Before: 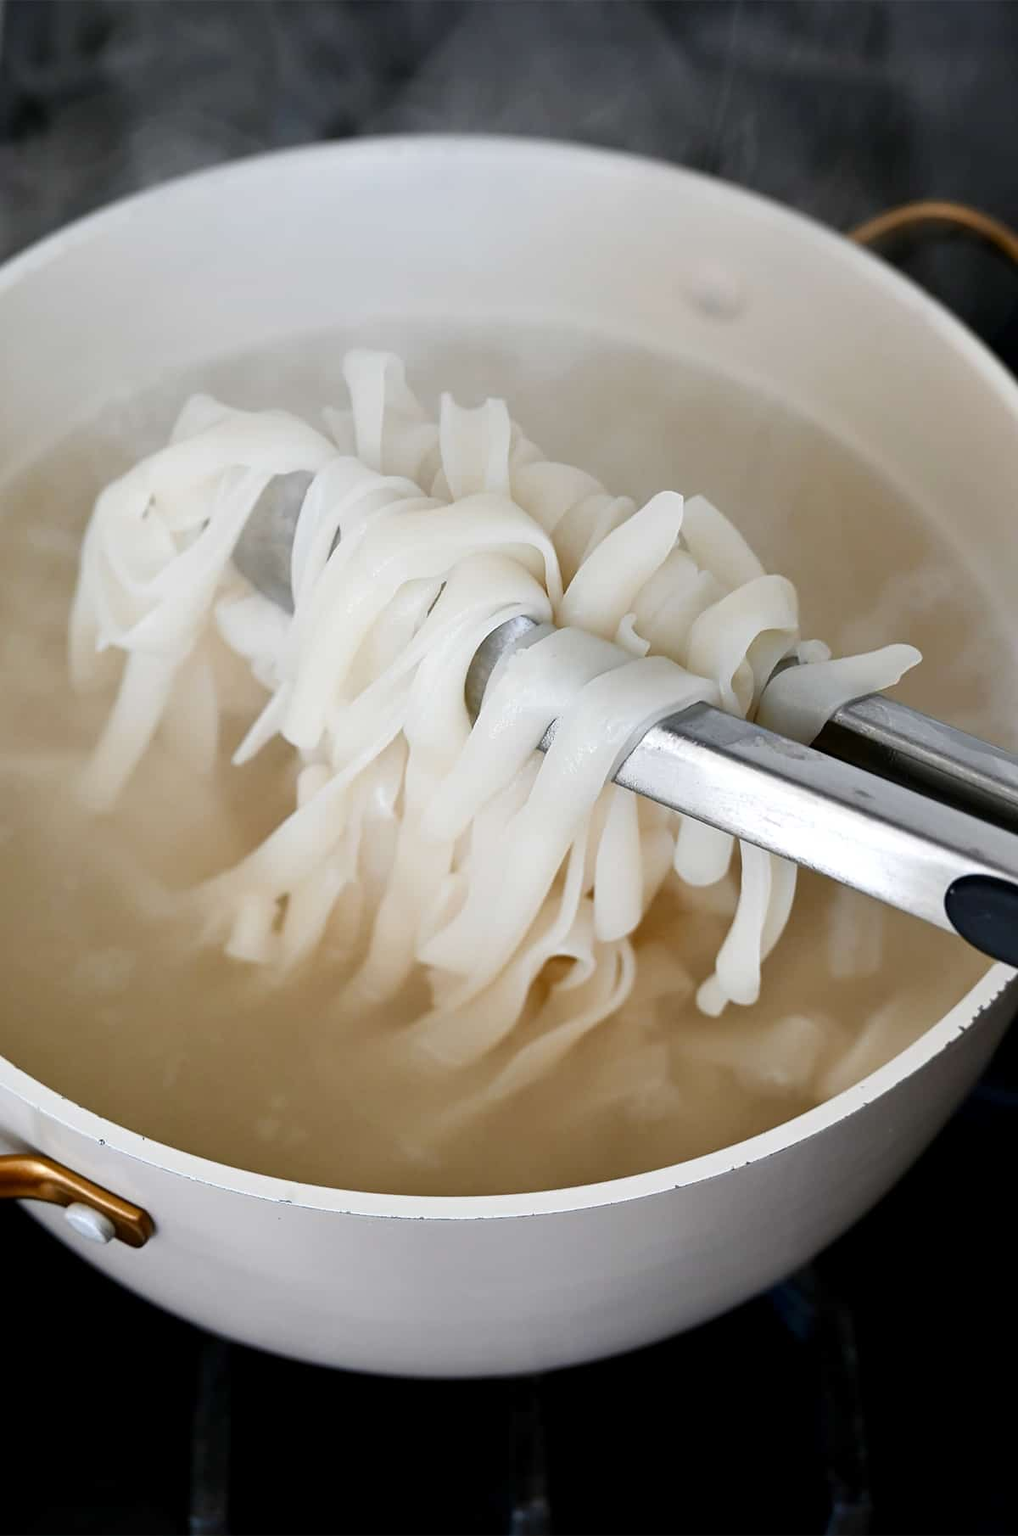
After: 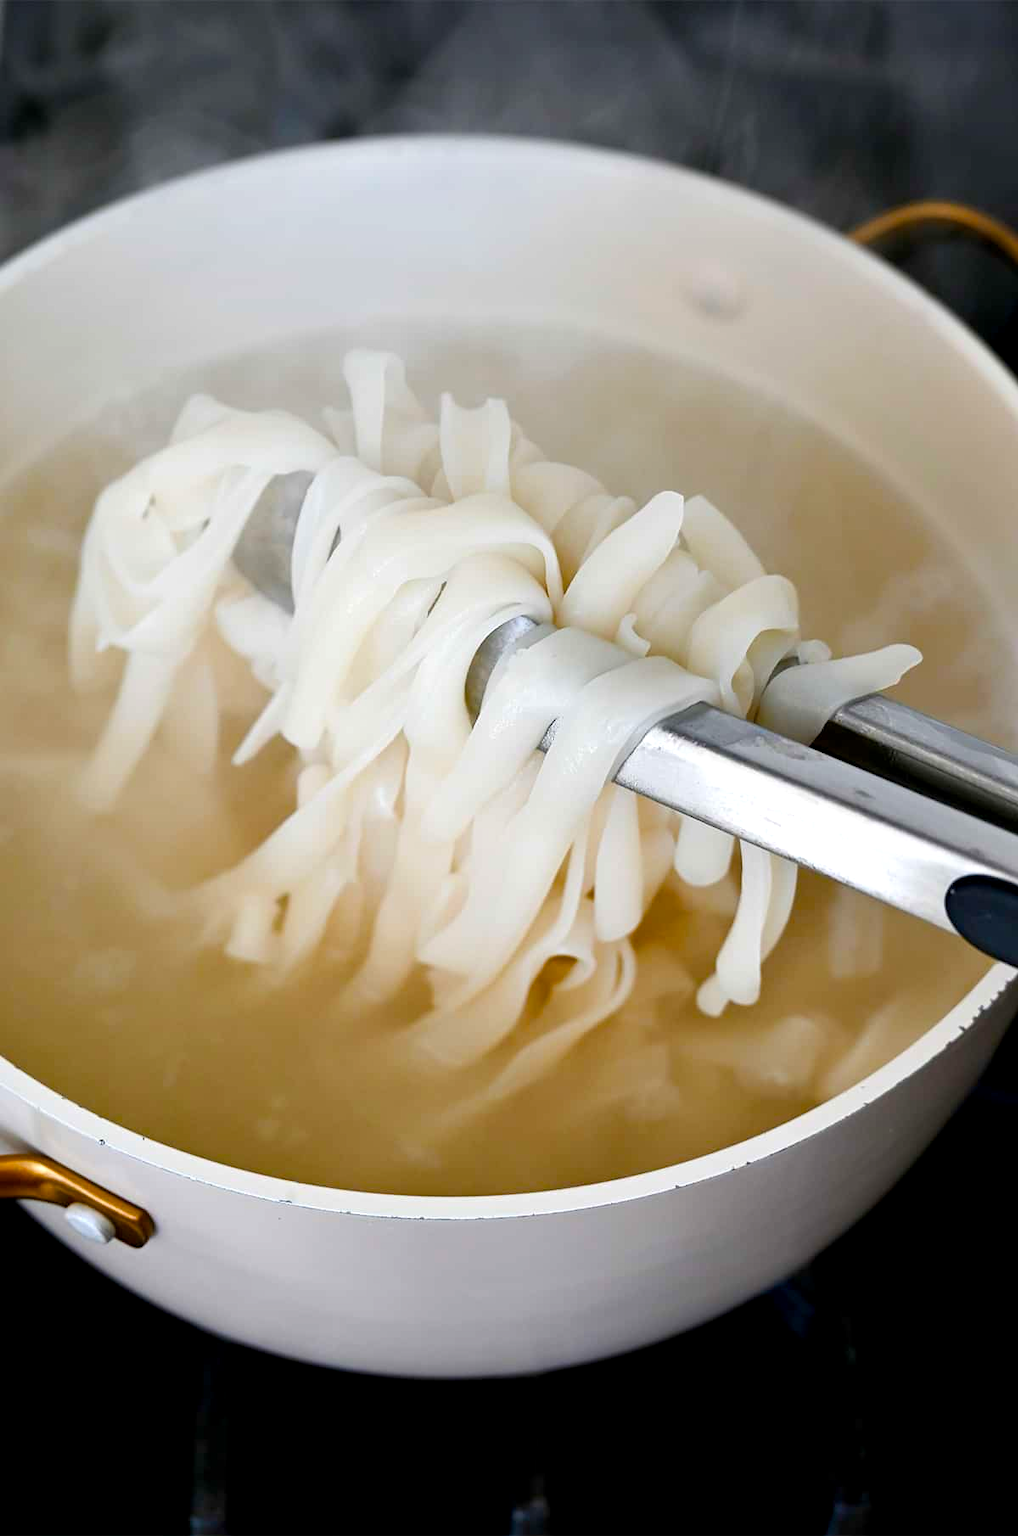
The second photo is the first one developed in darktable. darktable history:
exposure: black level correction 0.002, exposure 0.145 EV, compensate highlight preservation false
color balance rgb: linear chroma grading › shadows 10.084%, linear chroma grading › highlights 9.05%, linear chroma grading › global chroma 14.599%, linear chroma grading › mid-tones 14.825%, perceptual saturation grading › global saturation 10.212%
